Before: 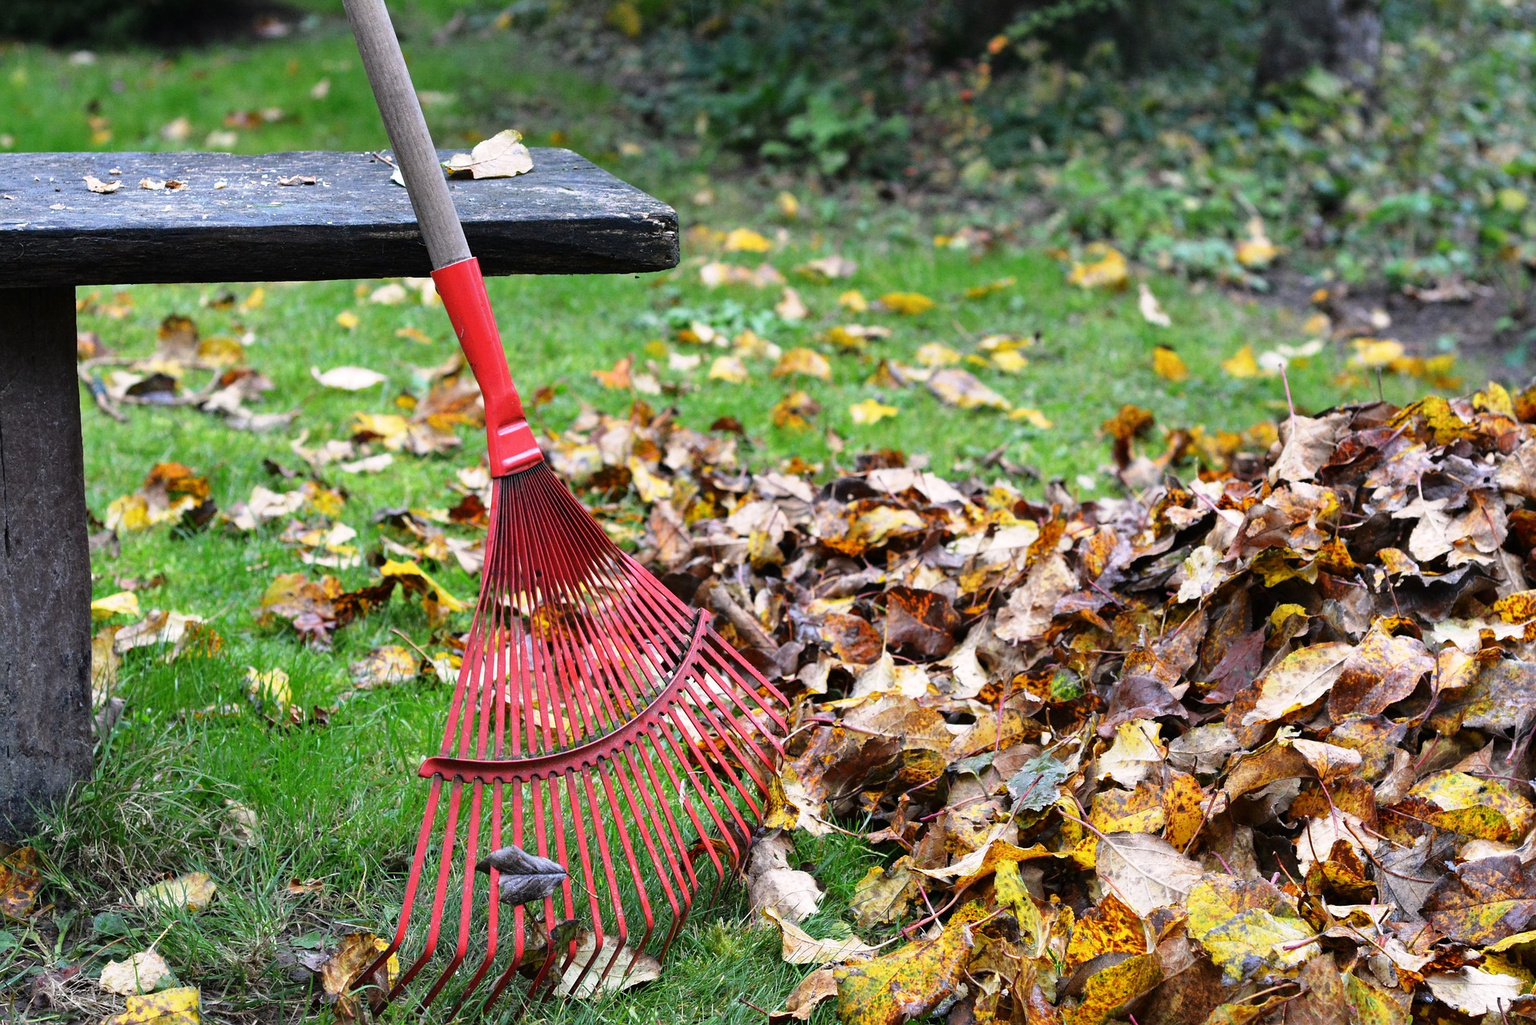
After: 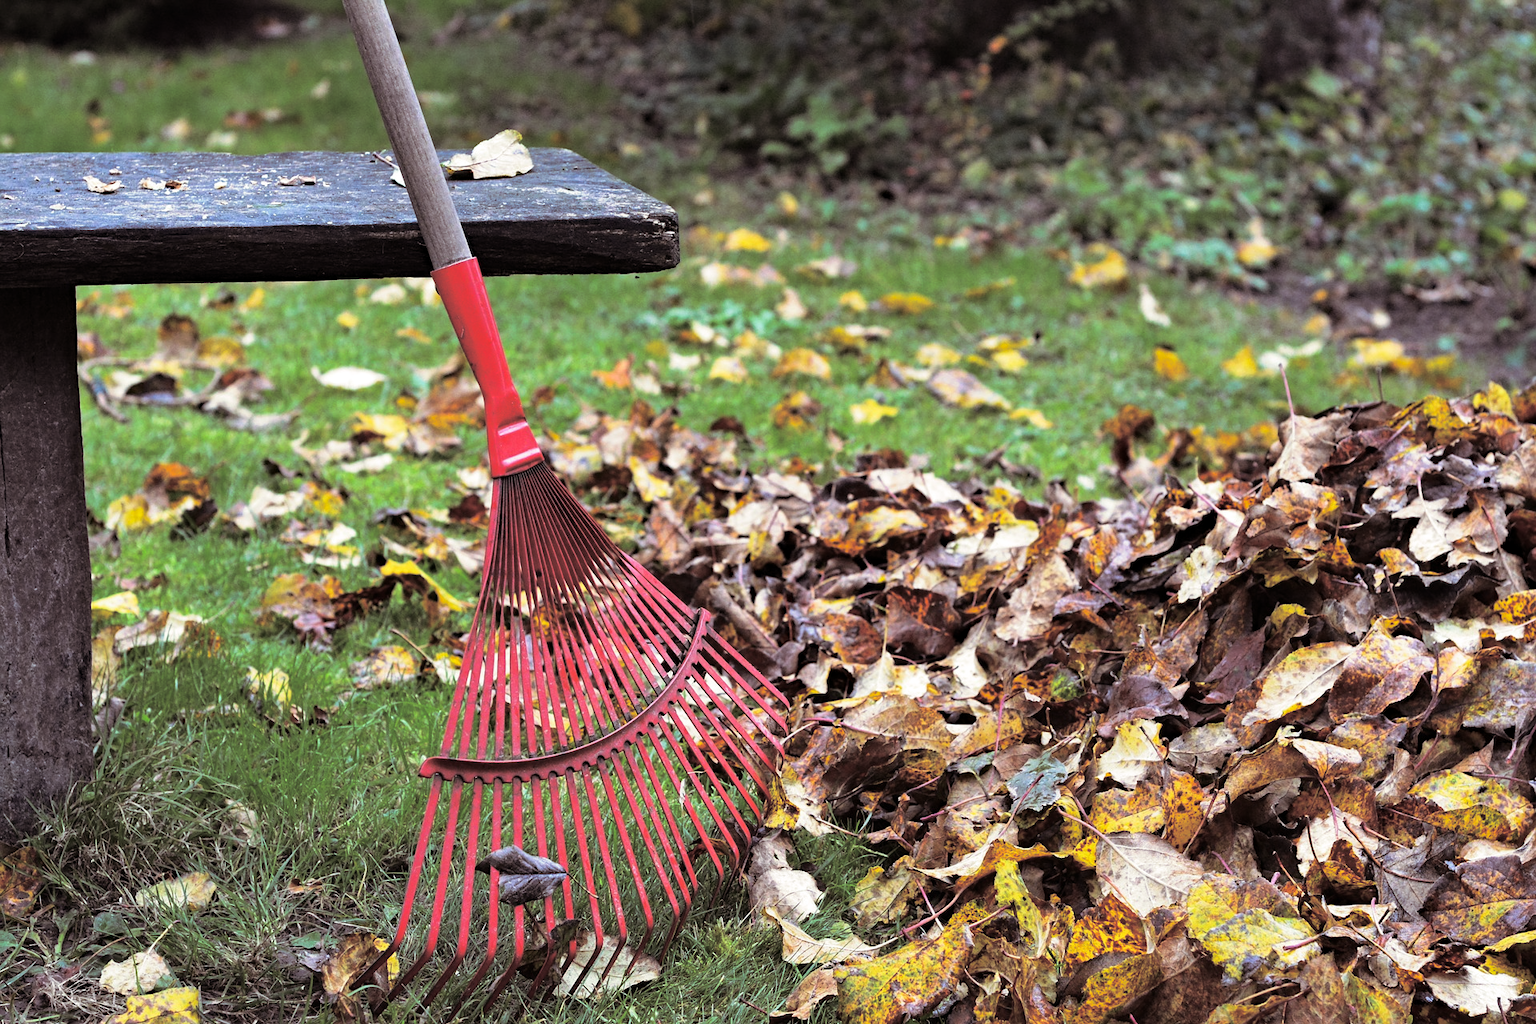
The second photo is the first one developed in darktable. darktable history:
split-toning: shadows › saturation 0.2
haze removal: compatibility mode true, adaptive false
